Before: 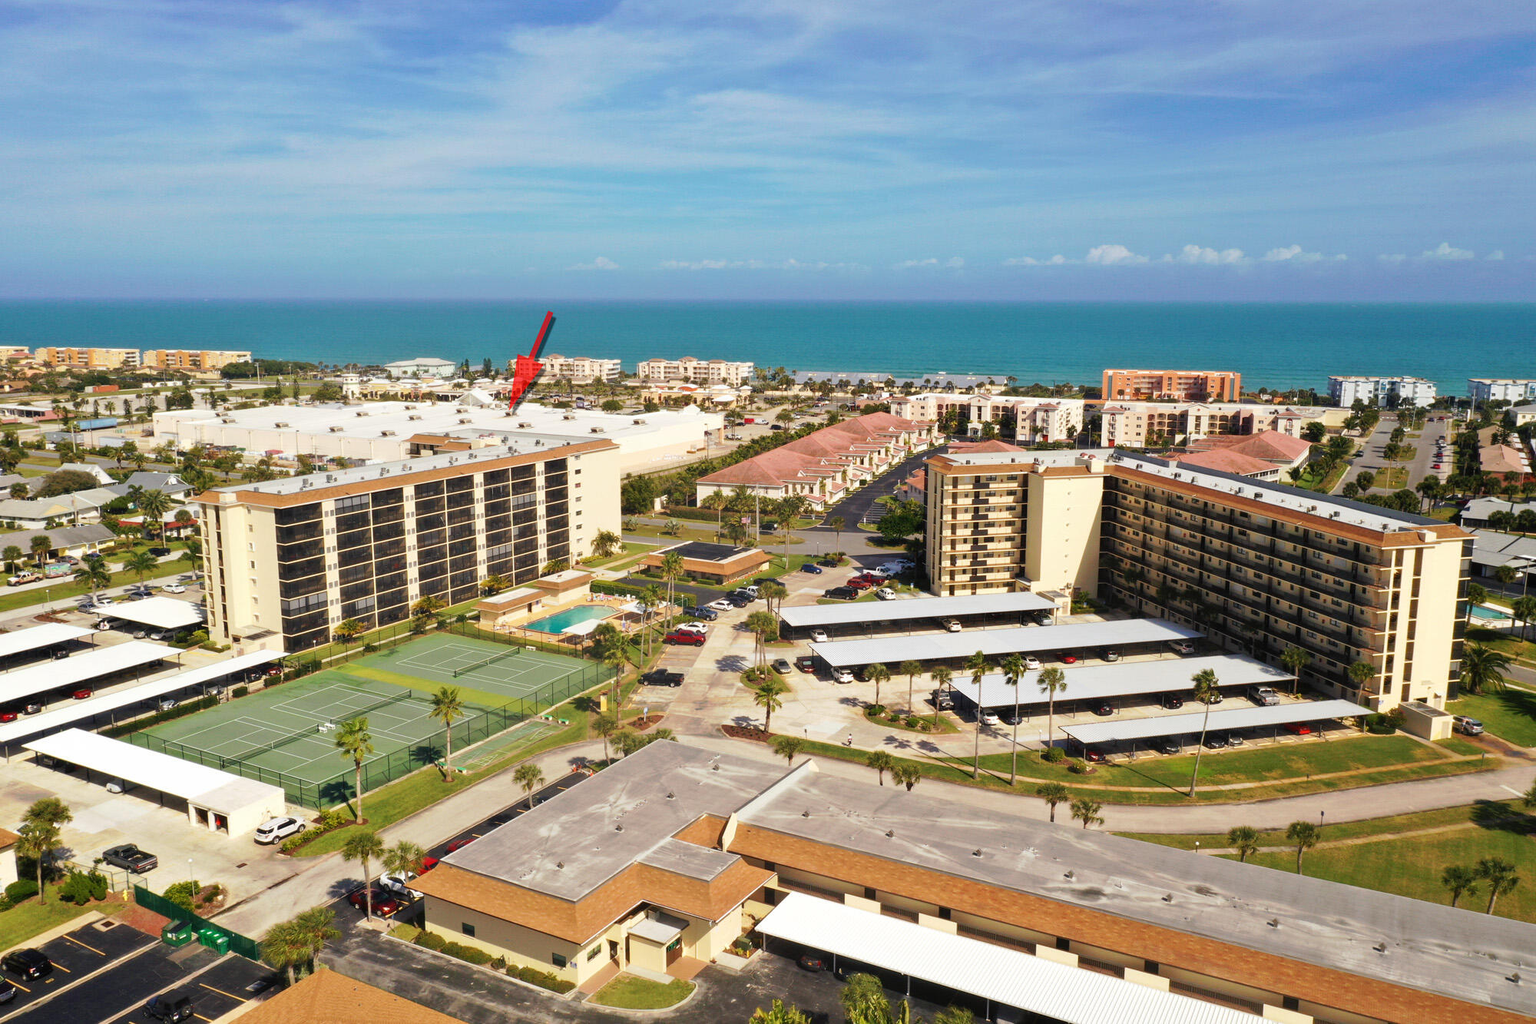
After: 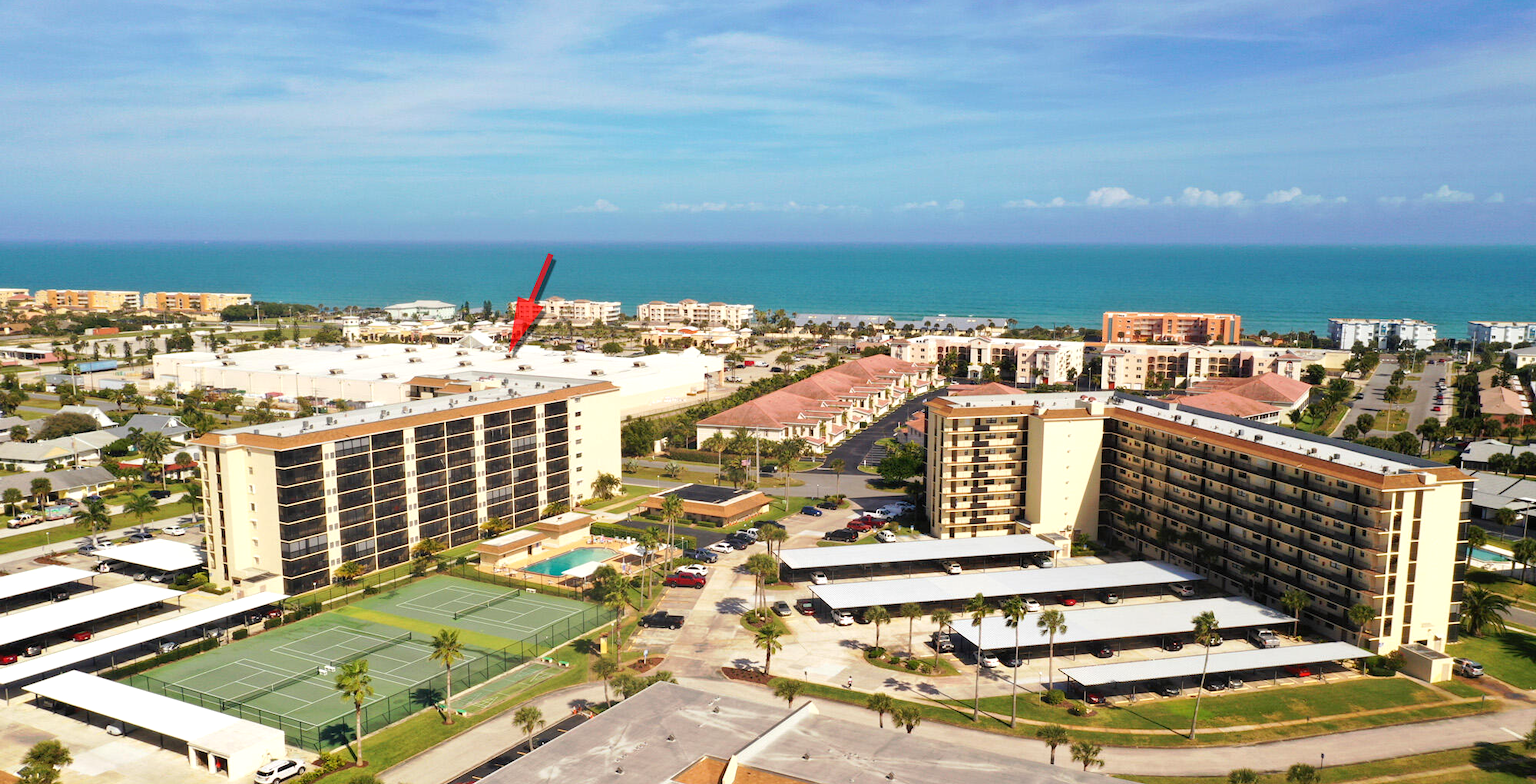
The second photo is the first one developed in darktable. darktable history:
crop: top 5.667%, bottom 17.637%
exposure: black level correction 0.001, exposure 0.5 EV, compensate exposure bias true, compensate highlight preservation false
